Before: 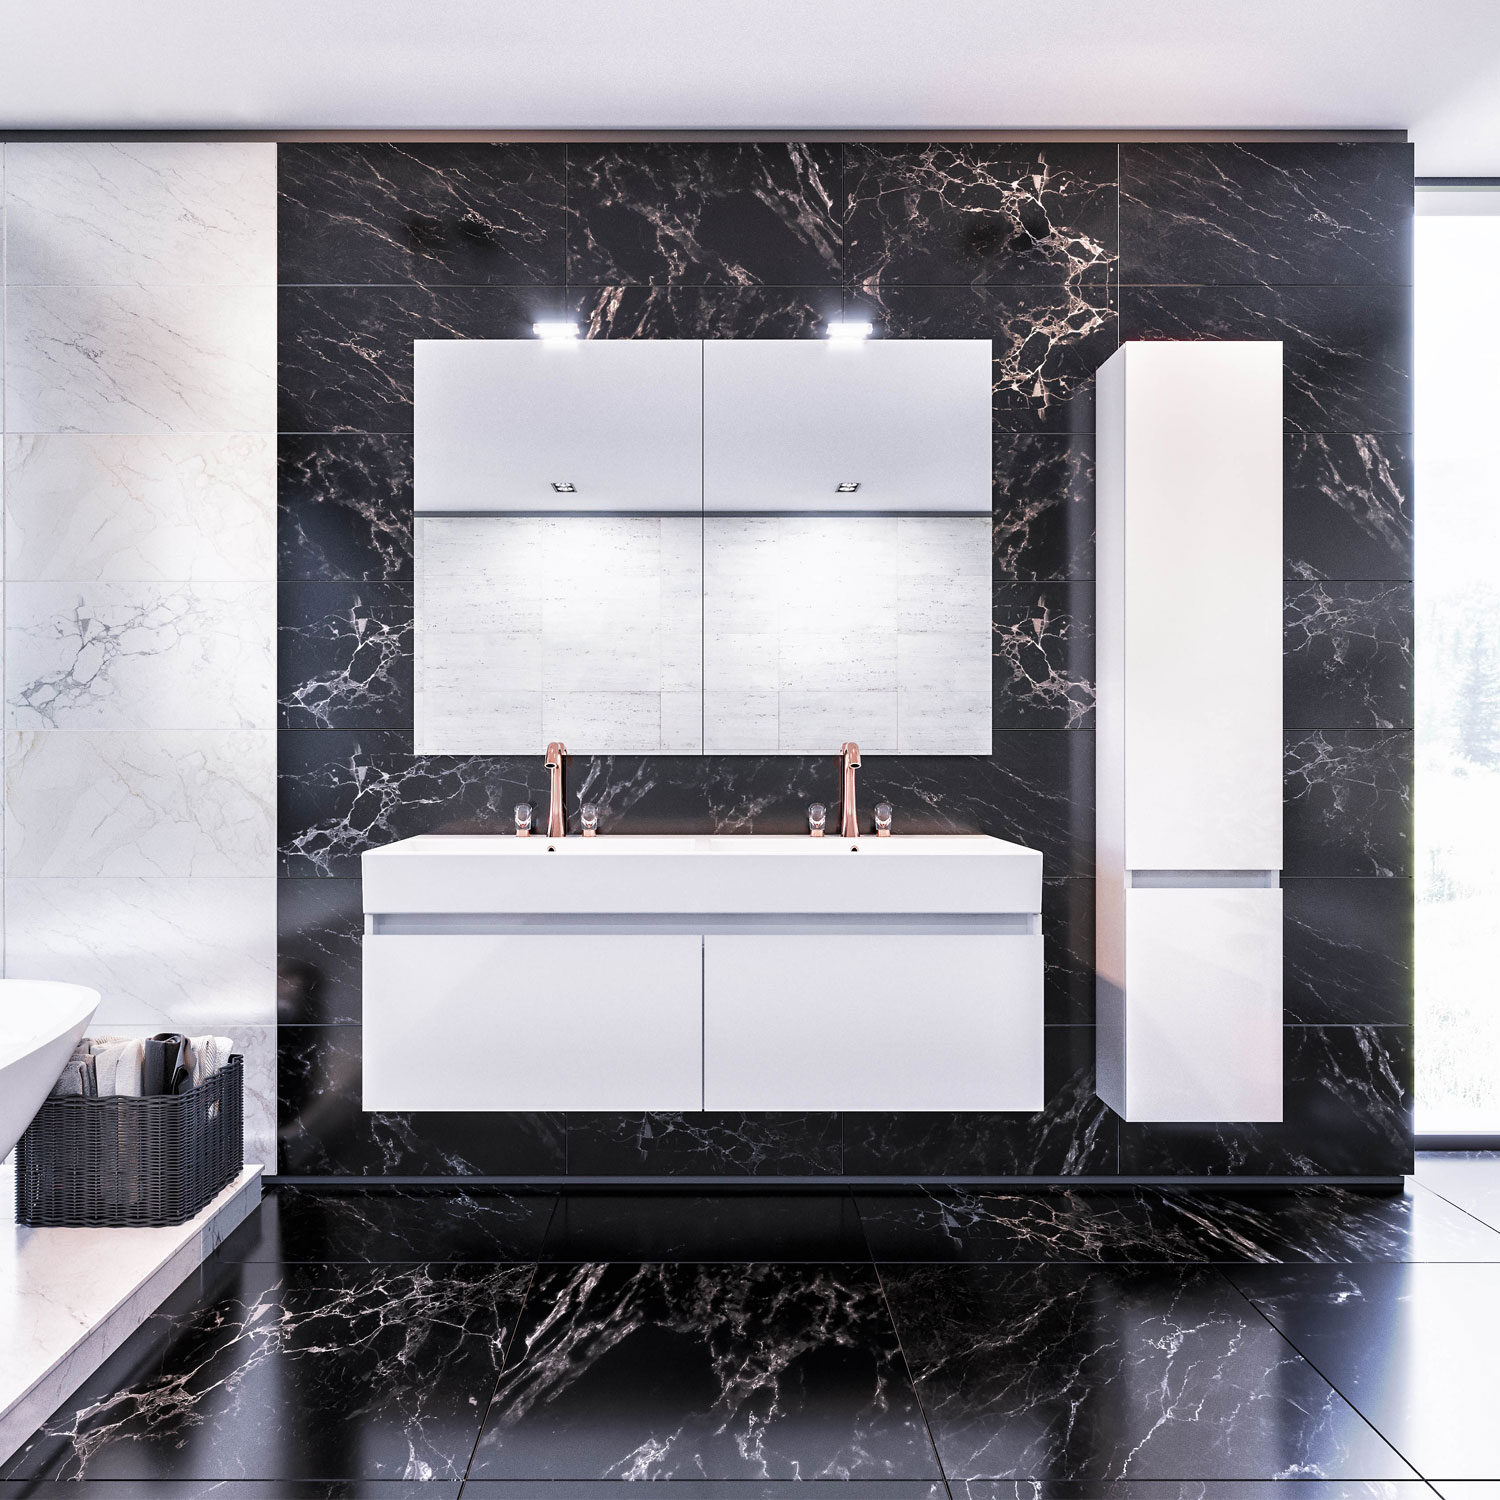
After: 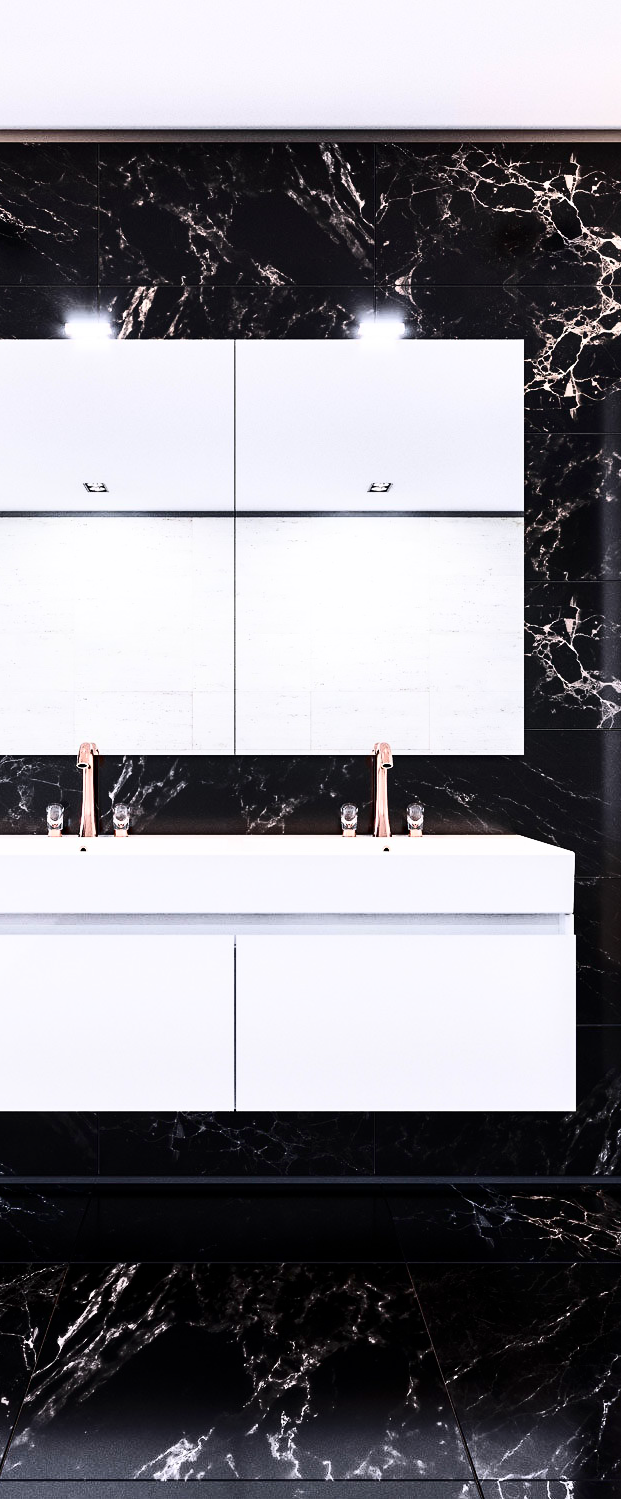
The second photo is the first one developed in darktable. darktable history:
contrast brightness saturation: contrast 0.513, saturation -0.101
crop: left 31.23%, right 27.362%
